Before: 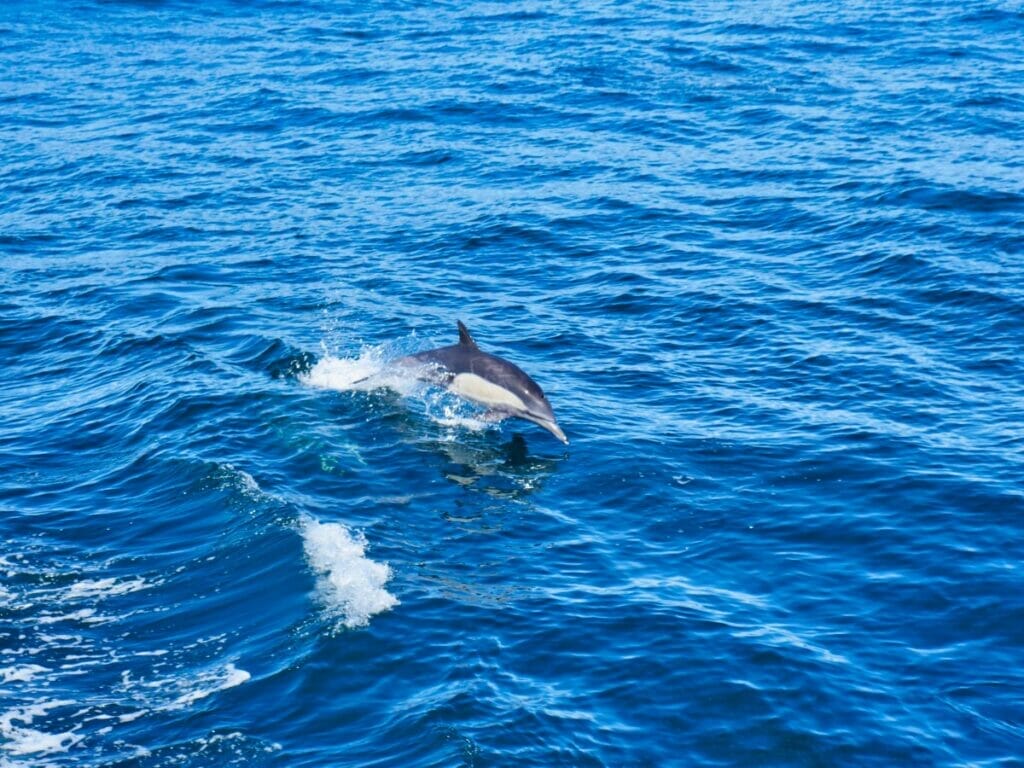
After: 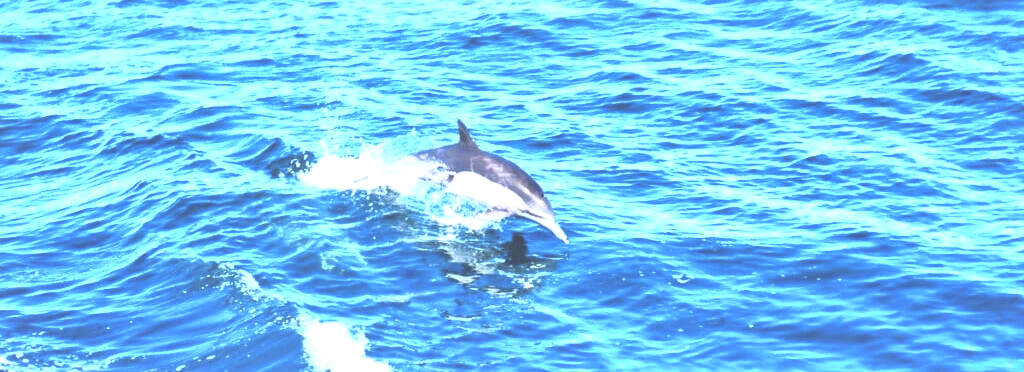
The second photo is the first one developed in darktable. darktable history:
tone equalizer: on, module defaults
local contrast: mode bilateral grid, contrast 21, coarseness 49, detail 141%, midtone range 0.2
crop and rotate: top 26.291%, bottom 25.182%
exposure: black level correction -0.024, exposure 1.396 EV, compensate exposure bias true, compensate highlight preservation false
tone curve: curves: ch0 [(0, 0) (0.105, 0.044) (0.195, 0.128) (0.283, 0.283) (0.384, 0.404) (0.485, 0.531) (0.638, 0.681) (0.795, 0.879) (1, 0.977)]; ch1 [(0, 0) (0.161, 0.092) (0.35, 0.33) (0.379, 0.401) (0.456, 0.469) (0.498, 0.503) (0.531, 0.537) (0.596, 0.621) (0.635, 0.671) (1, 1)]; ch2 [(0, 0) (0.371, 0.362) (0.437, 0.437) (0.483, 0.484) (0.53, 0.515) (0.56, 0.58) (0.622, 0.606) (1, 1)], color space Lab, independent channels, preserve colors none
